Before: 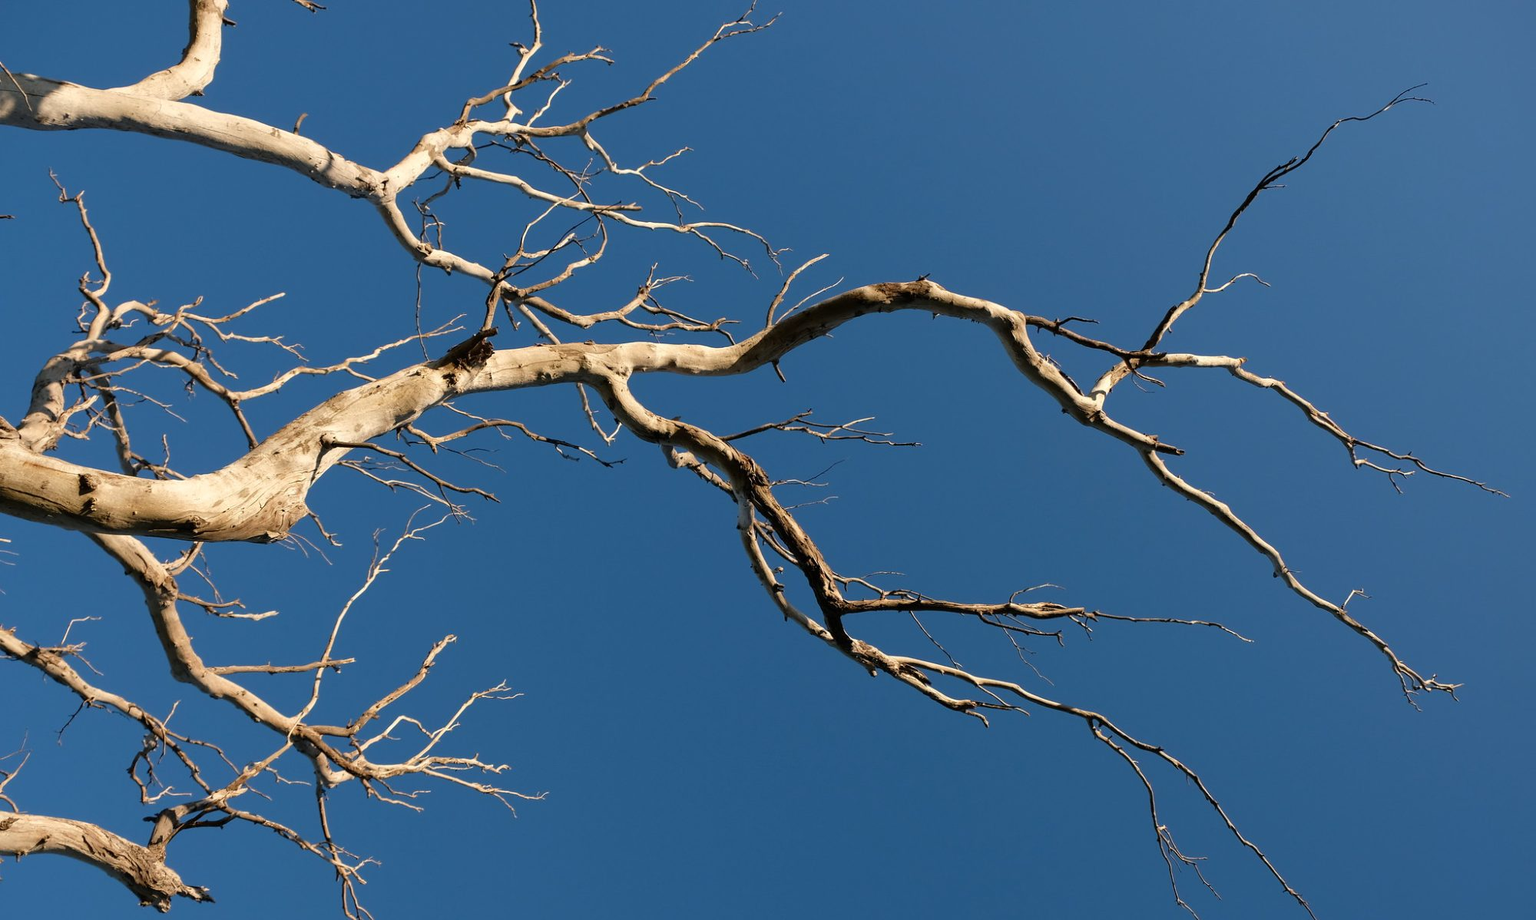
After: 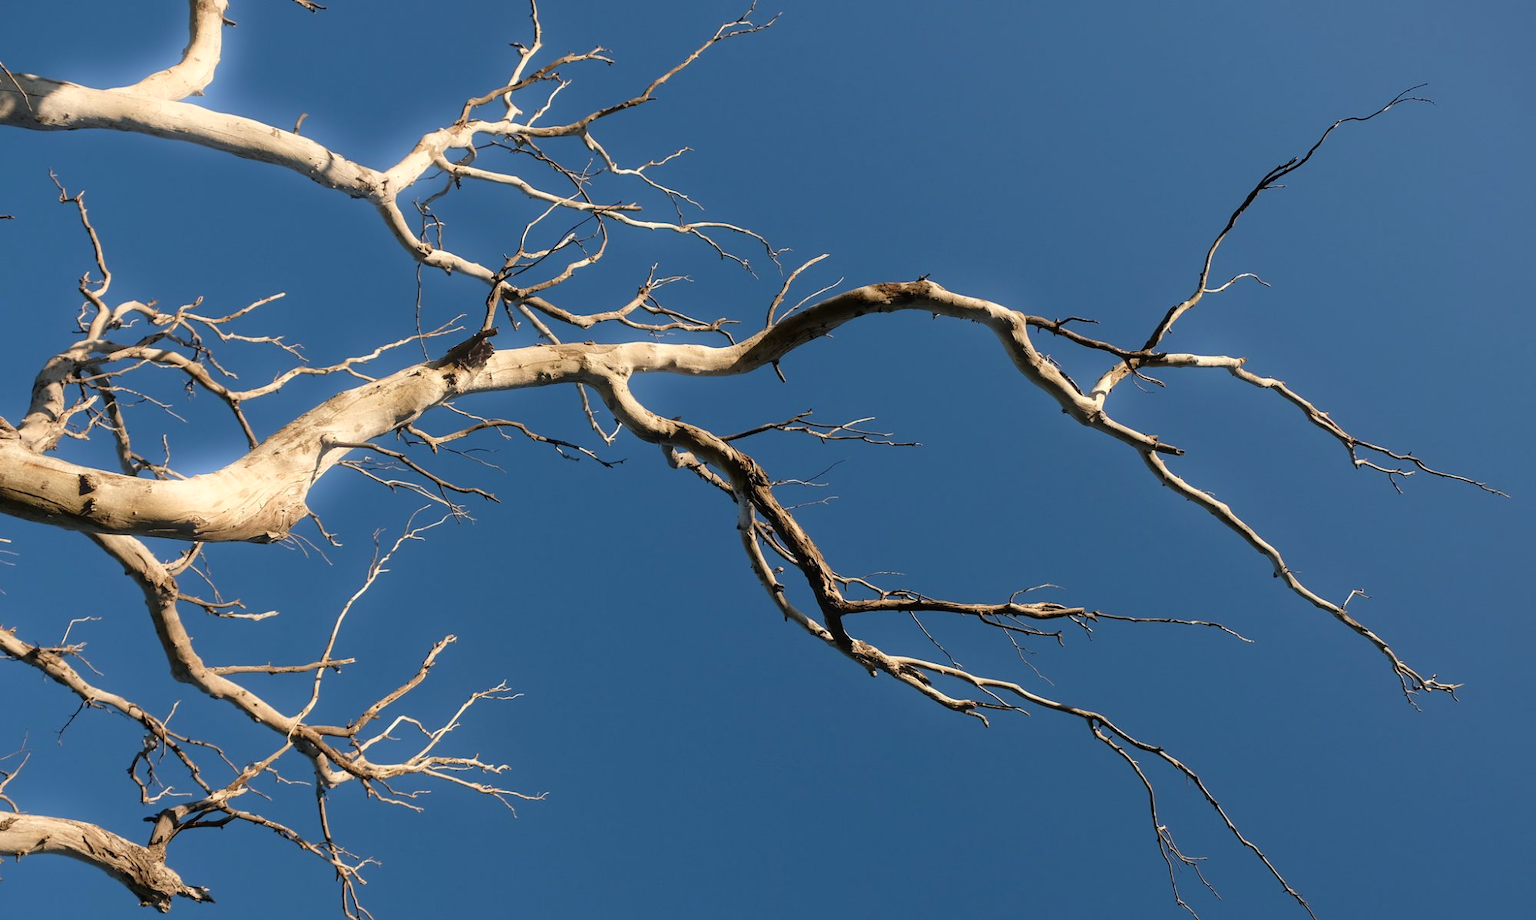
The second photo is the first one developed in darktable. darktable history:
bloom: size 5%, threshold 95%, strength 15%
contrast brightness saturation: contrast 0.01, saturation -0.05
